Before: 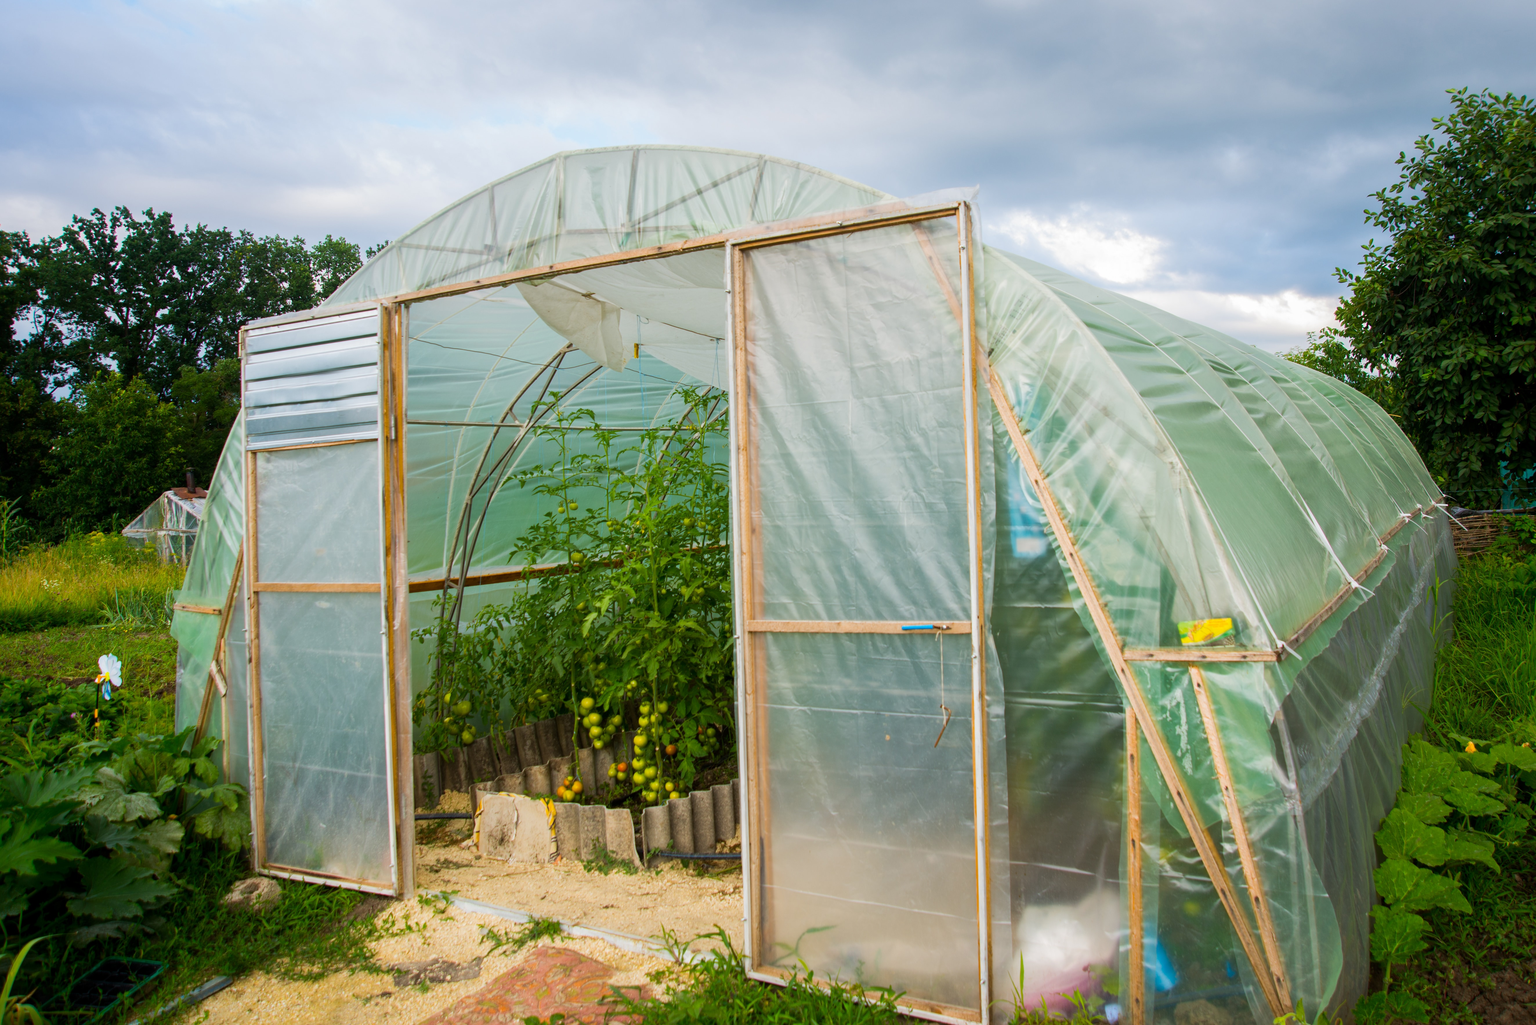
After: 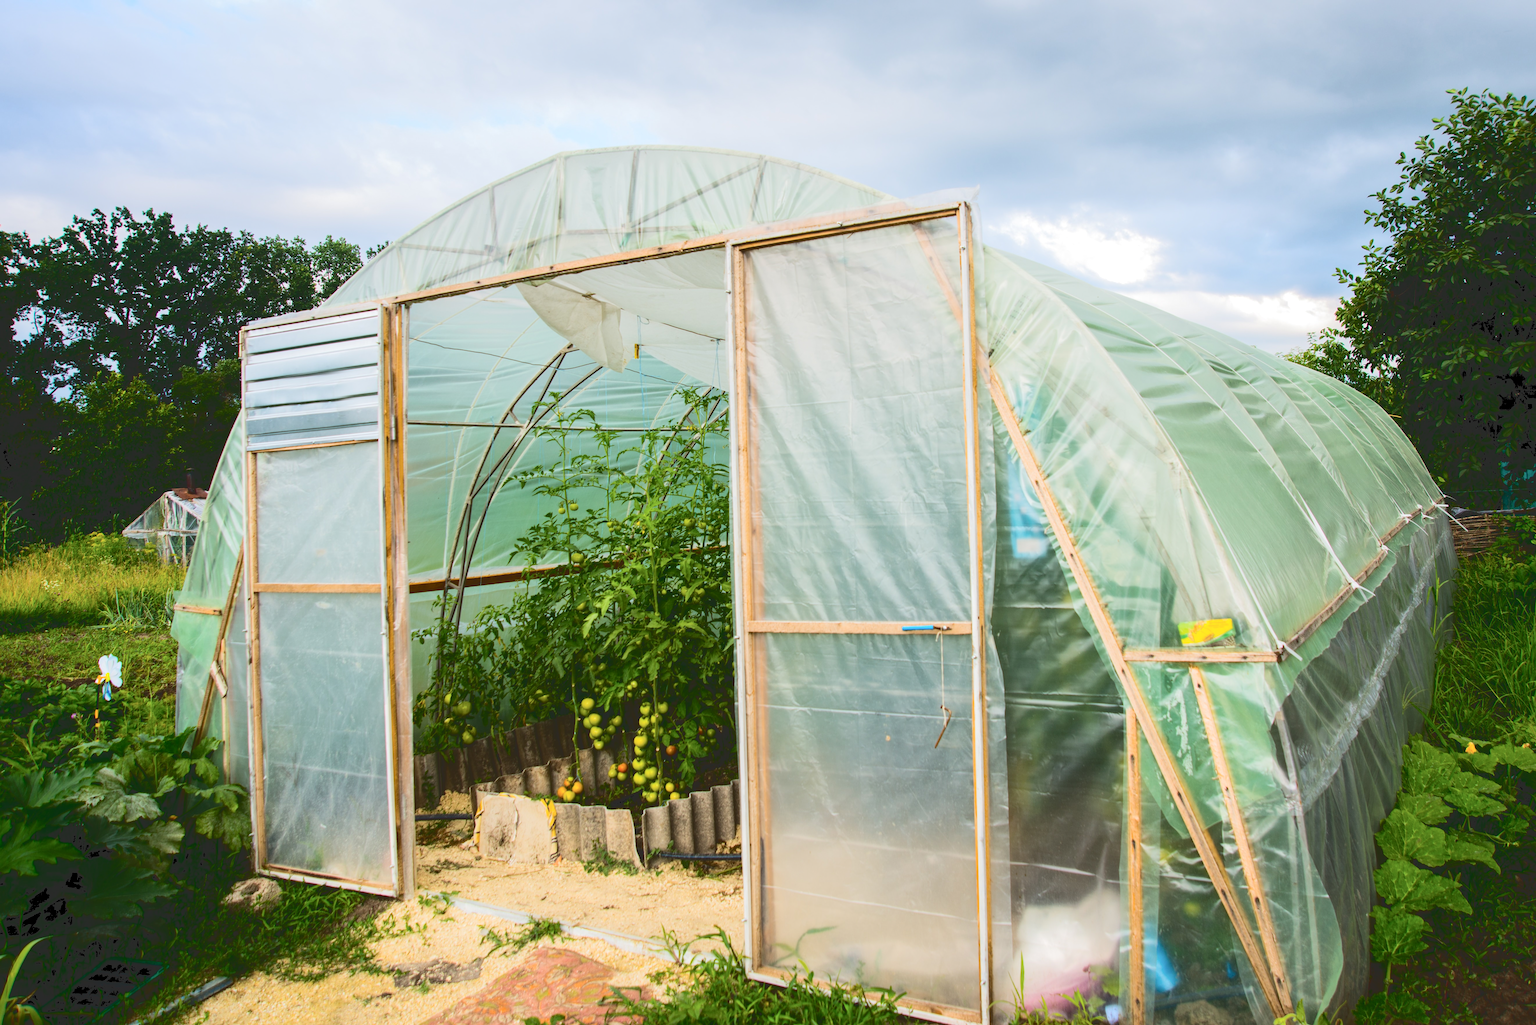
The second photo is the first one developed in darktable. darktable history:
local contrast: highlights 101%, shadows 102%, detail 120%, midtone range 0.2
shadows and highlights: radius 334.96, shadows 64.21, highlights 5.9, compress 87.81%, soften with gaussian
tone curve: curves: ch0 [(0, 0) (0.003, 0.178) (0.011, 0.177) (0.025, 0.177) (0.044, 0.178) (0.069, 0.178) (0.1, 0.18) (0.136, 0.183) (0.177, 0.199) (0.224, 0.227) (0.277, 0.278) (0.335, 0.357) (0.399, 0.449) (0.468, 0.546) (0.543, 0.65) (0.623, 0.724) (0.709, 0.804) (0.801, 0.868) (0.898, 0.921) (1, 1)], color space Lab, independent channels, preserve colors none
